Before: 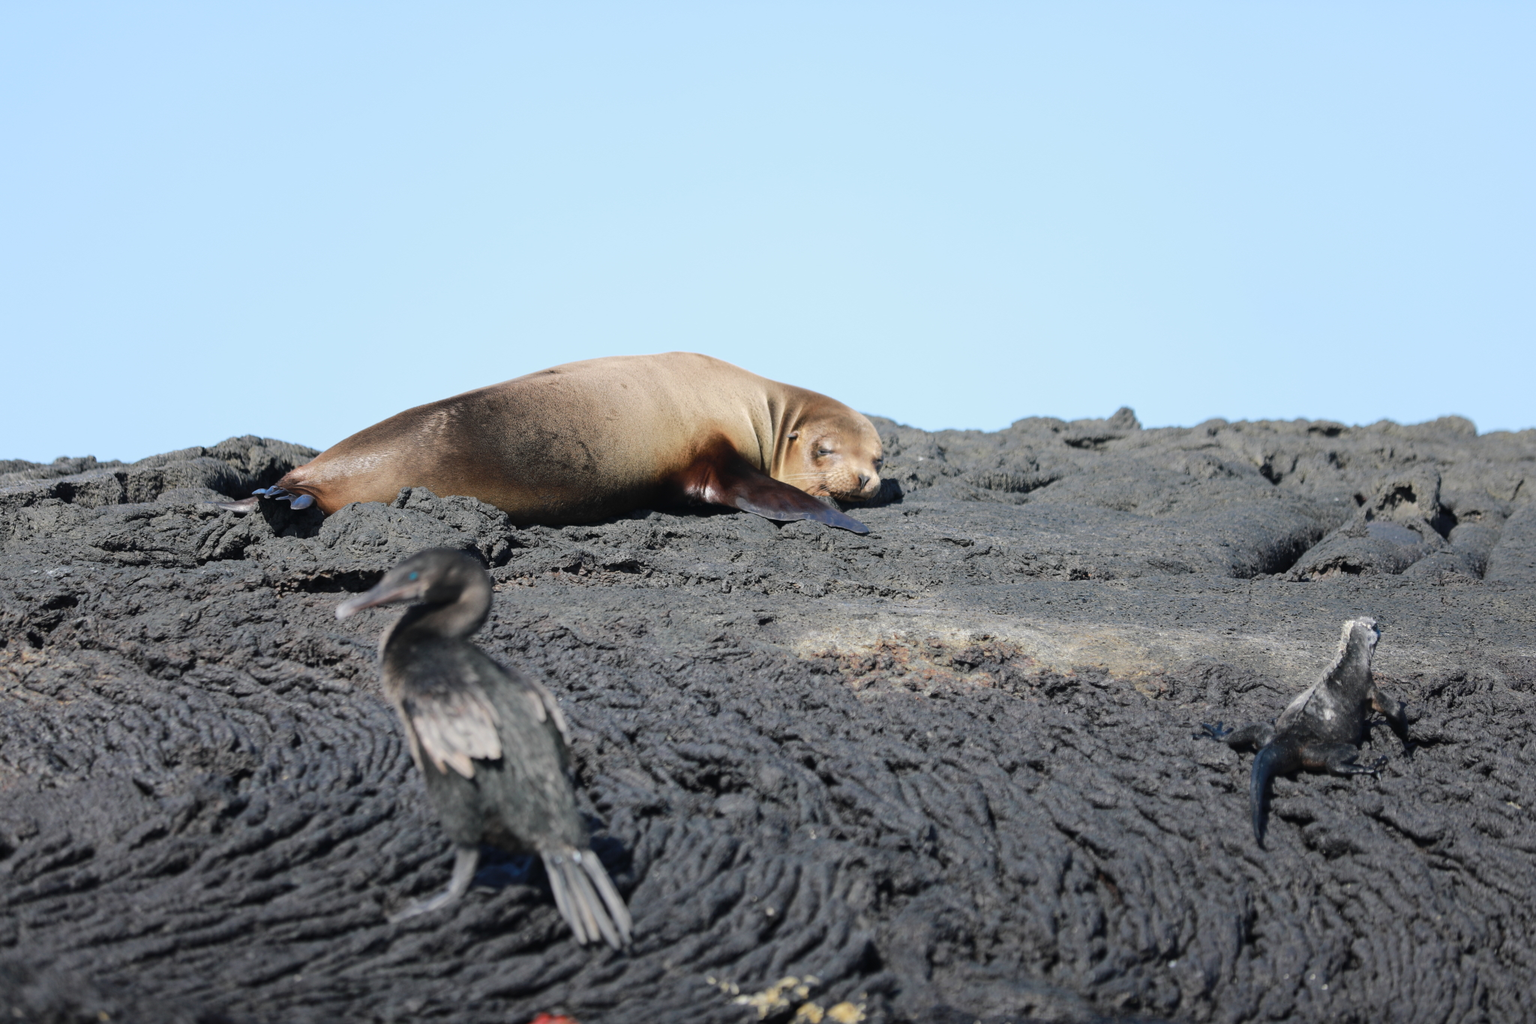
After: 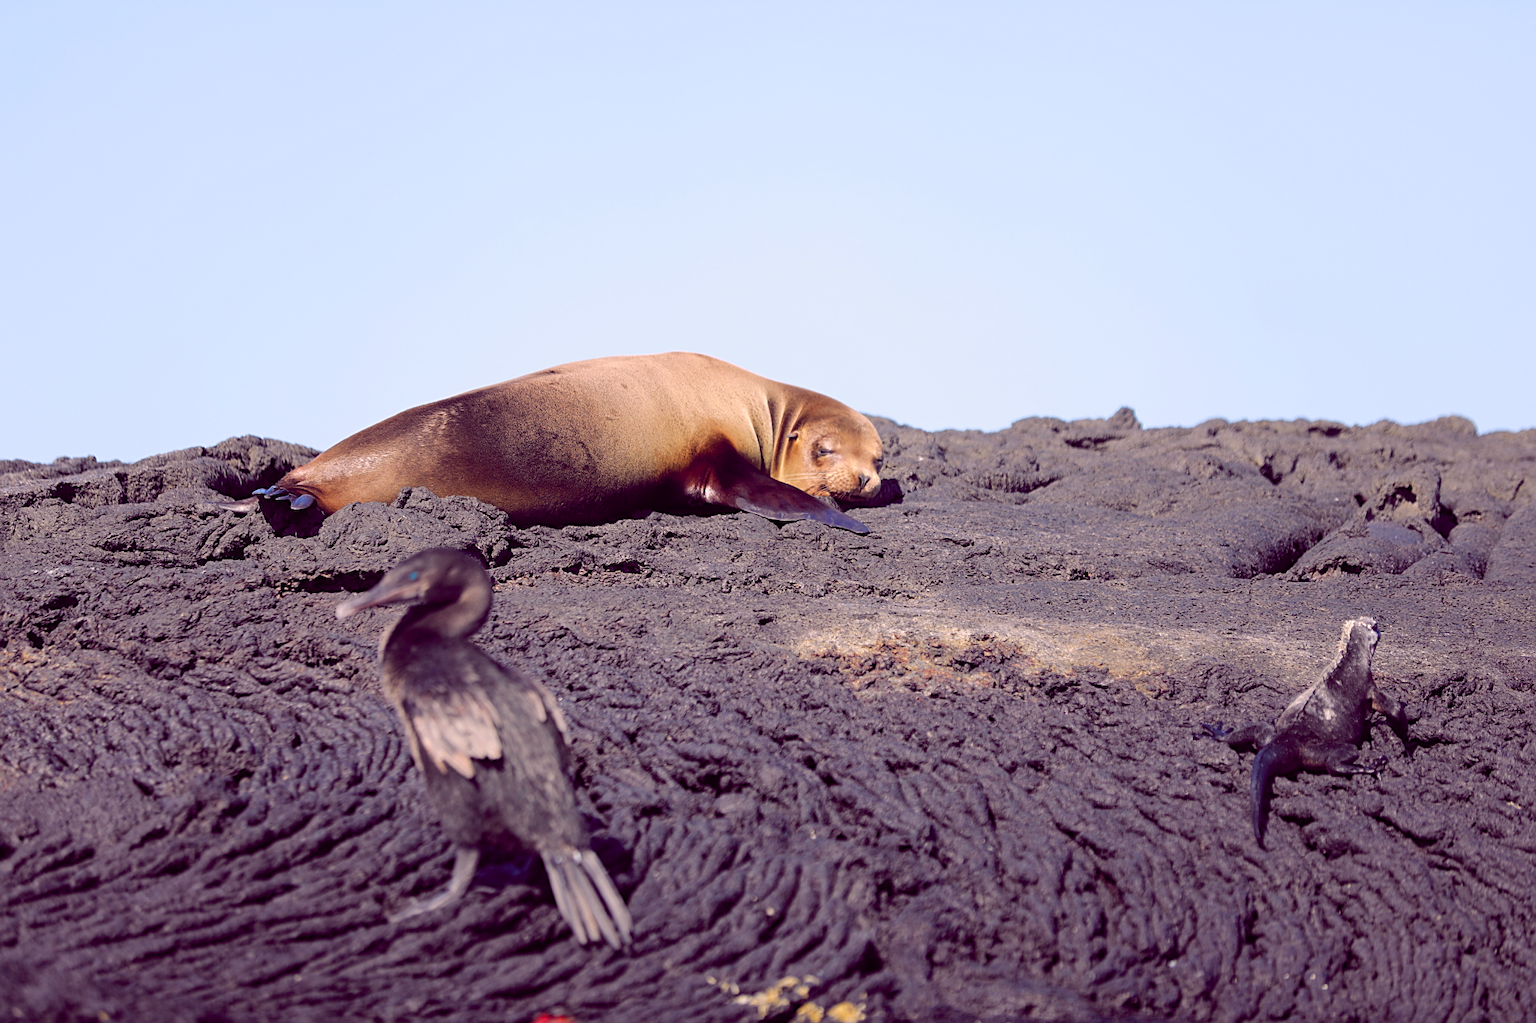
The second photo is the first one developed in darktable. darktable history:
color balance rgb: shadows lift › chroma 6.43%, shadows lift › hue 305.74°, highlights gain › chroma 2.43%, highlights gain › hue 35.74°, global offset › chroma 0.28%, global offset › hue 320.29°, linear chroma grading › global chroma 5.5%, perceptual saturation grading › global saturation 30%, contrast 5.15%
sharpen: on, module defaults
